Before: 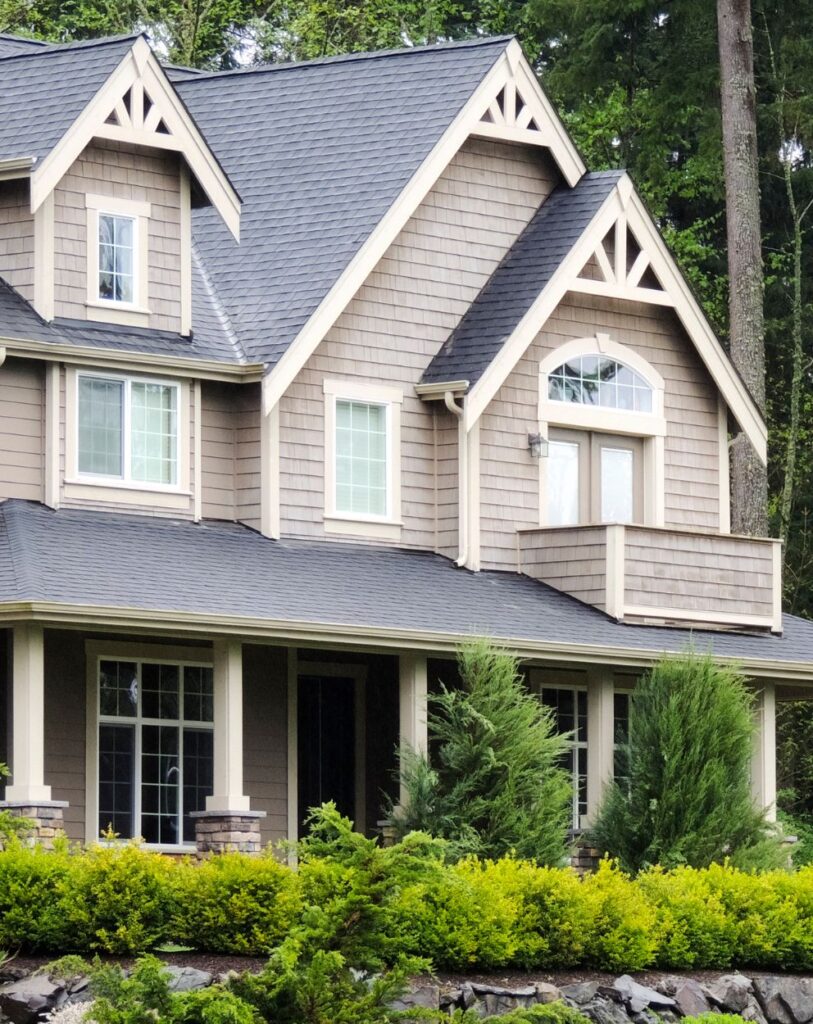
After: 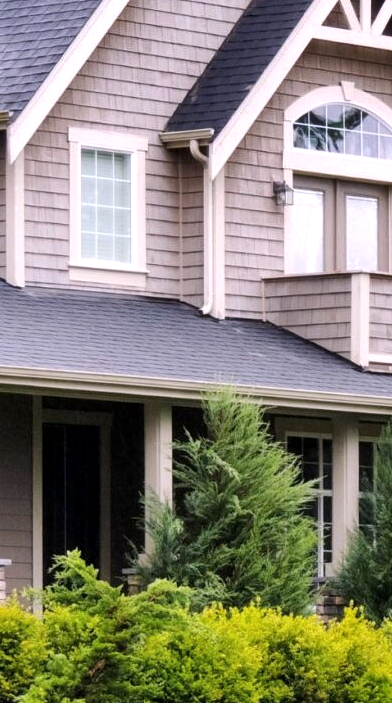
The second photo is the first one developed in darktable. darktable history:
white balance: red 1.05, blue 1.072
local contrast: highlights 100%, shadows 100%, detail 120%, midtone range 0.2
shadows and highlights: radius 108.52, shadows 44.07, highlights -67.8, low approximation 0.01, soften with gaussian
crop: left 31.379%, top 24.658%, right 20.326%, bottom 6.628%
